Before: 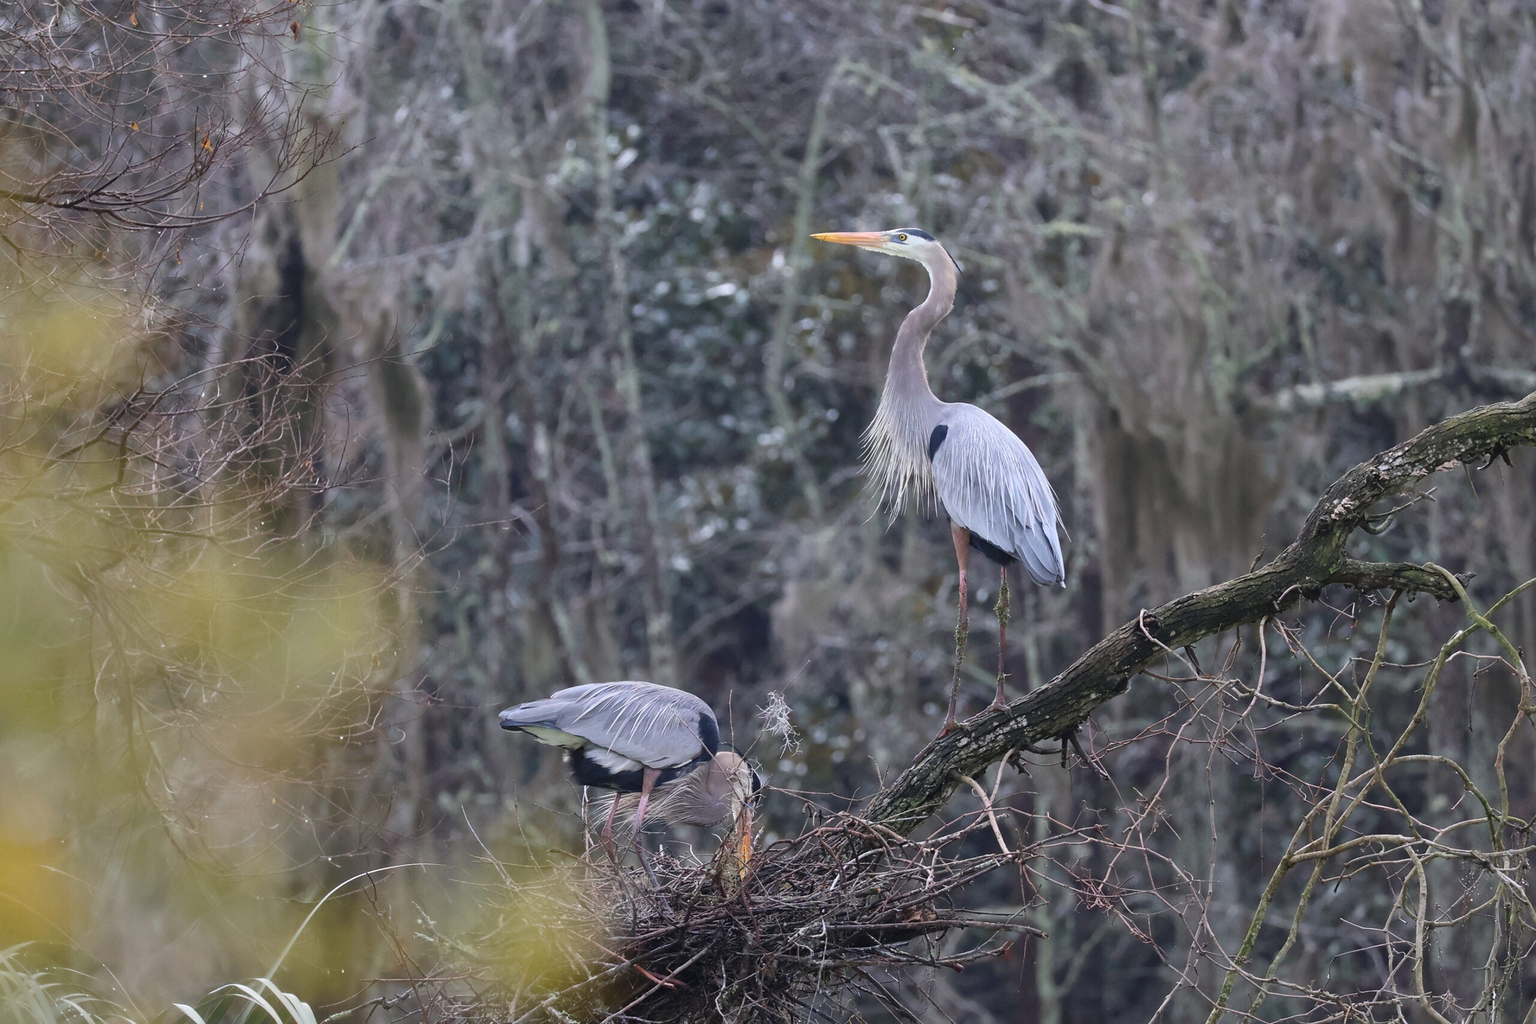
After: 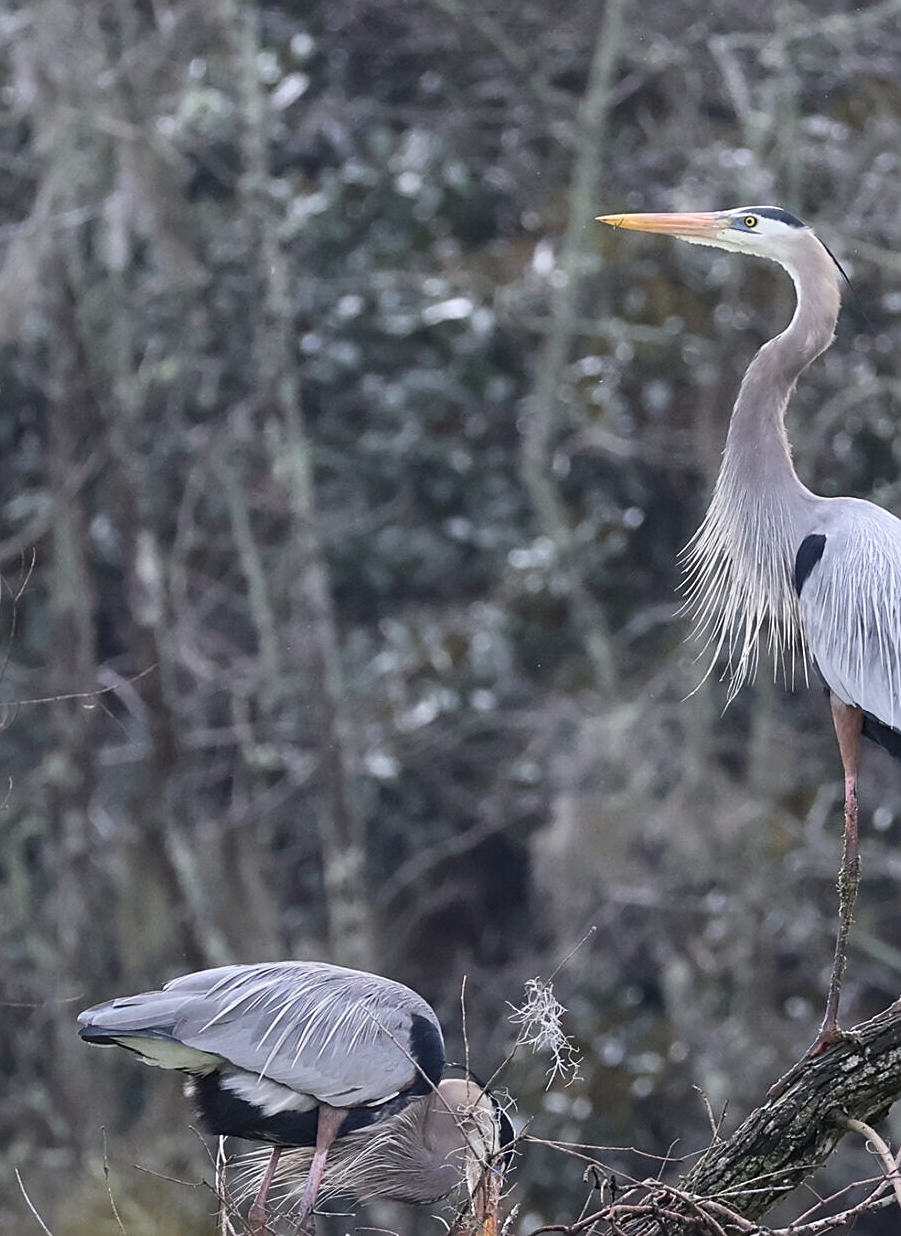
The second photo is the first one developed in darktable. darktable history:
contrast brightness saturation: contrast 0.11, saturation -0.17
crop and rotate: left 29.476%, top 10.214%, right 35.32%, bottom 17.333%
sharpen: on, module defaults
